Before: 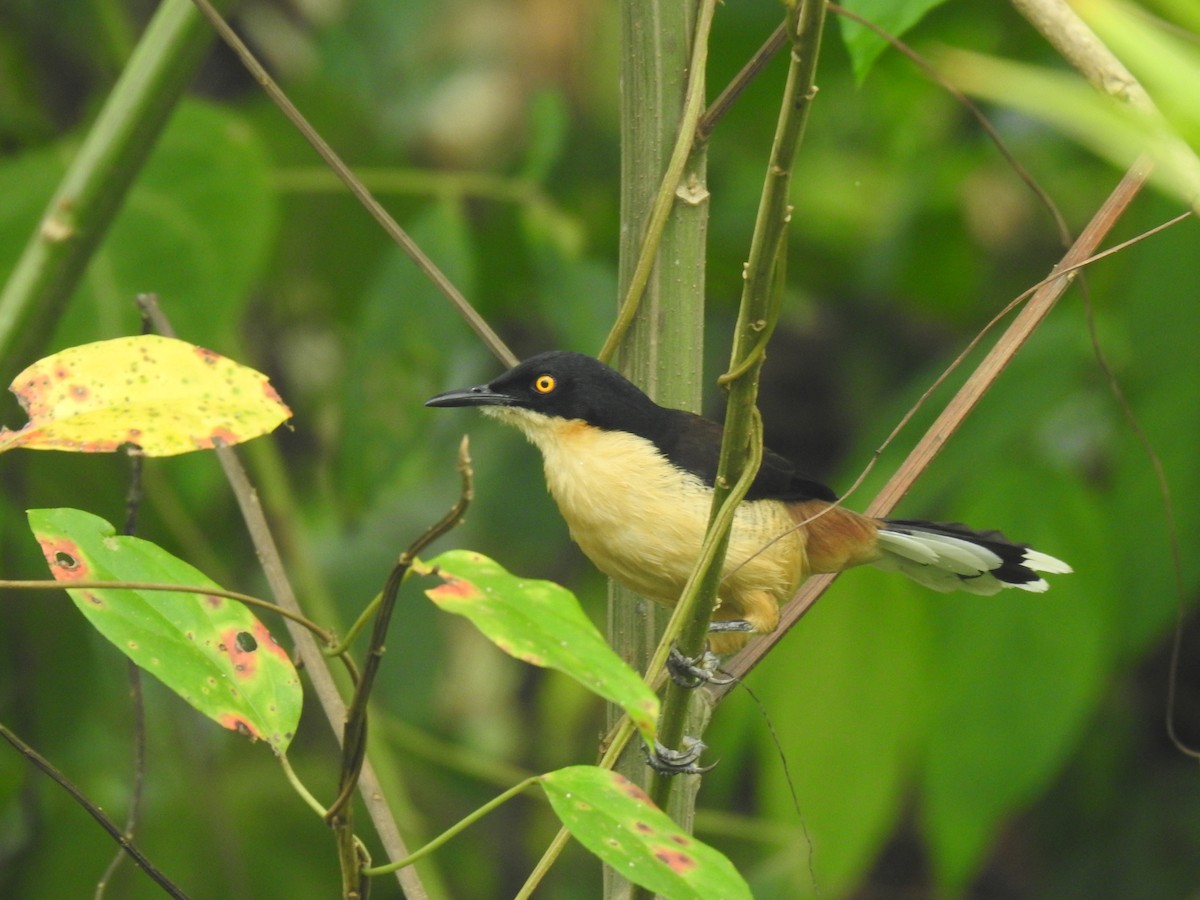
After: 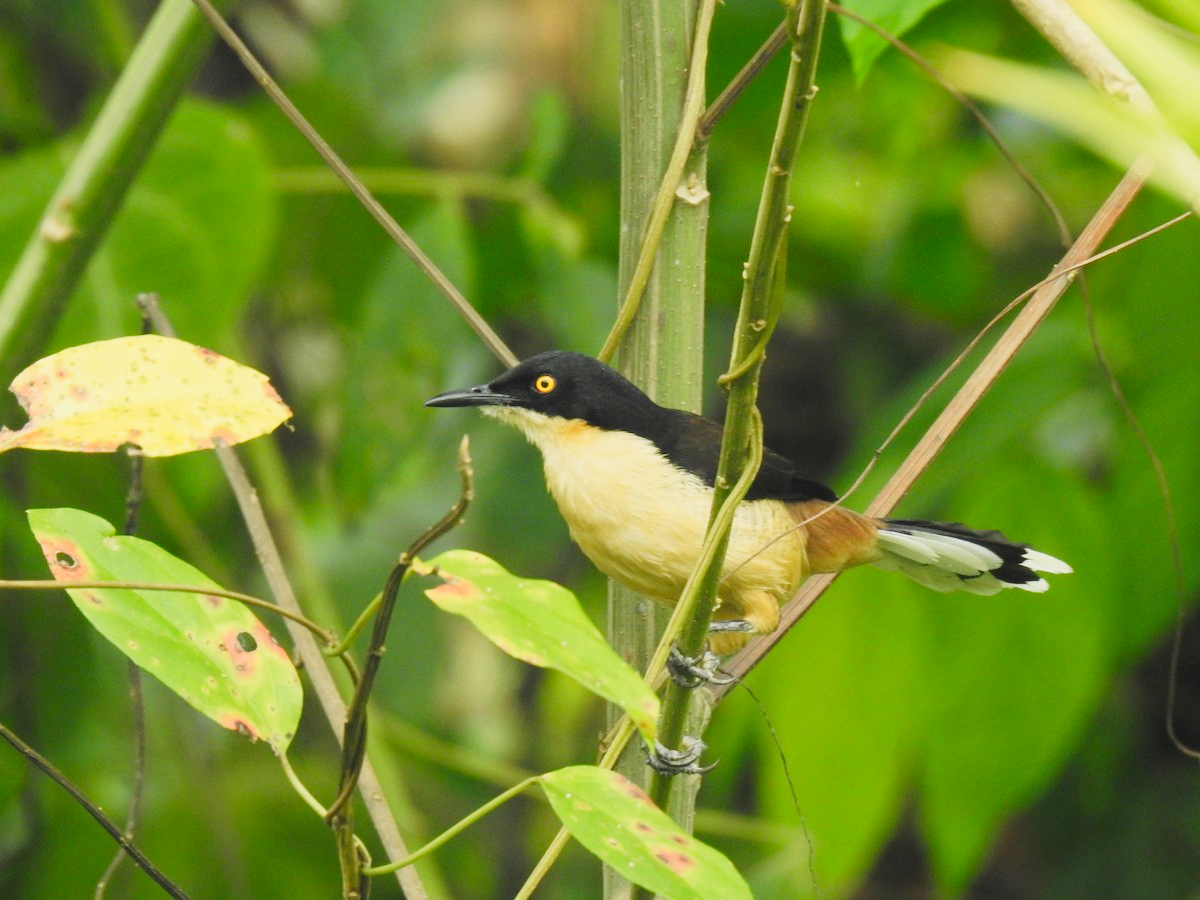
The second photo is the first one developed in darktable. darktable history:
tone curve: curves: ch0 [(0, 0.005) (0.103, 0.081) (0.196, 0.197) (0.391, 0.469) (0.491, 0.585) (0.638, 0.751) (0.822, 0.886) (0.997, 0.959)]; ch1 [(0, 0) (0.172, 0.123) (0.324, 0.253) (0.396, 0.388) (0.474, 0.479) (0.499, 0.498) (0.529, 0.528) (0.579, 0.614) (0.633, 0.677) (0.812, 0.856) (1, 1)]; ch2 [(0, 0) (0.411, 0.424) (0.459, 0.478) (0.5, 0.501) (0.517, 0.526) (0.553, 0.583) (0.609, 0.646) (0.708, 0.768) (0.839, 0.916) (1, 1)], preserve colors none
